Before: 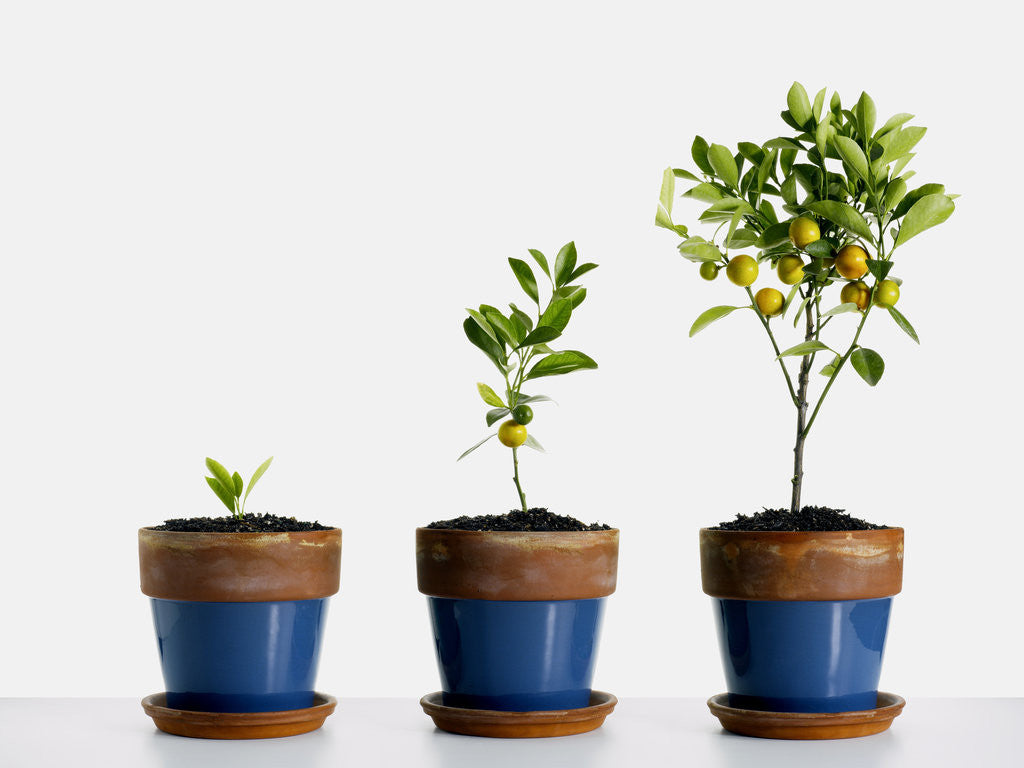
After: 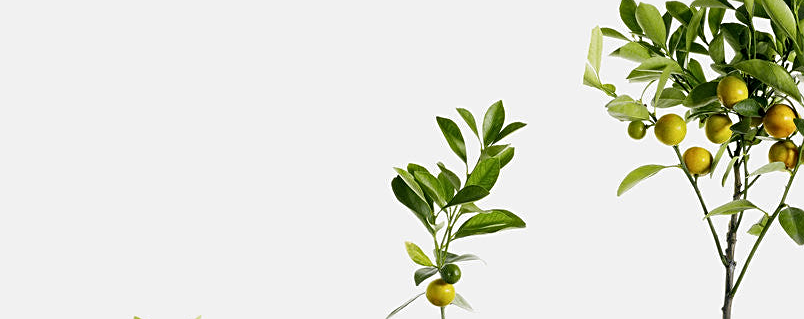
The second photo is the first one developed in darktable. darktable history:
crop: left 7.036%, top 18.398%, right 14.379%, bottom 40.043%
sharpen: on, module defaults
